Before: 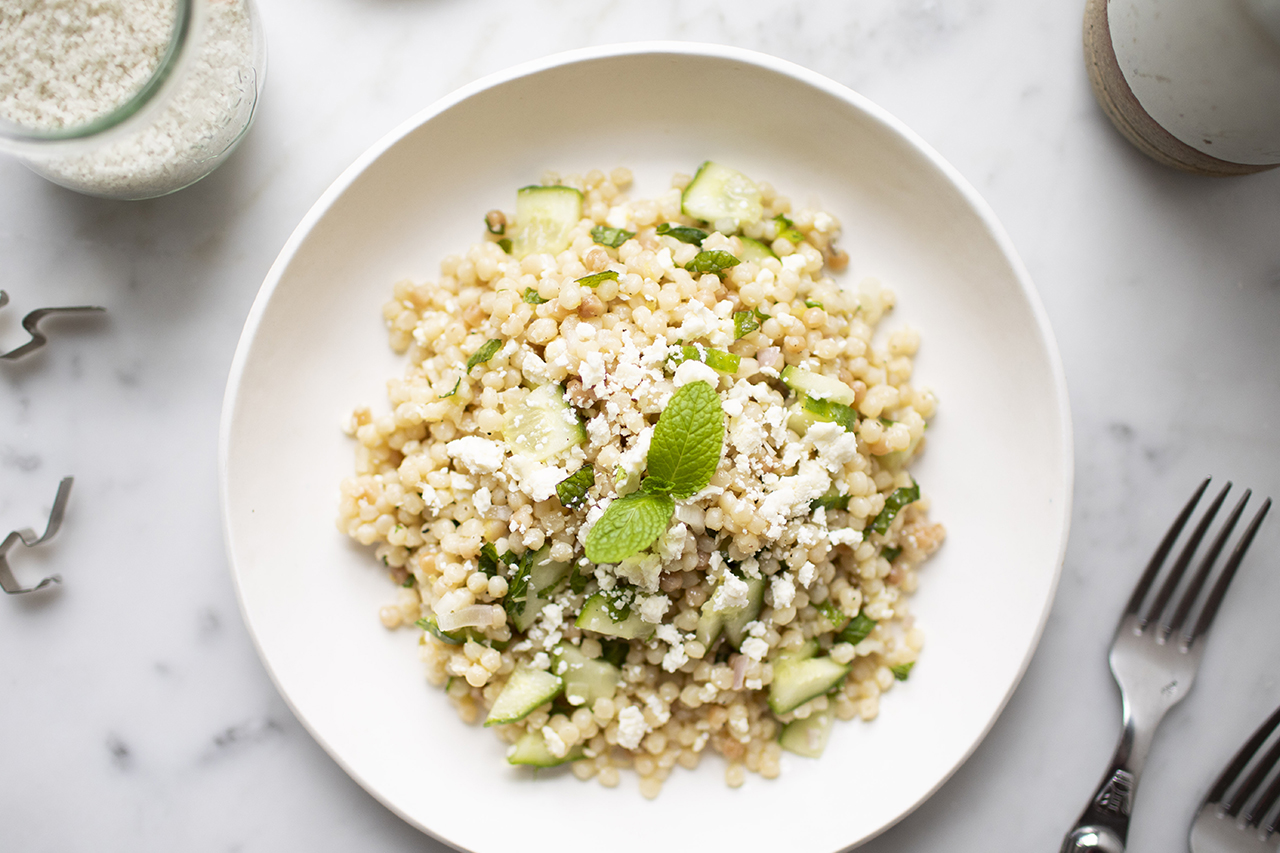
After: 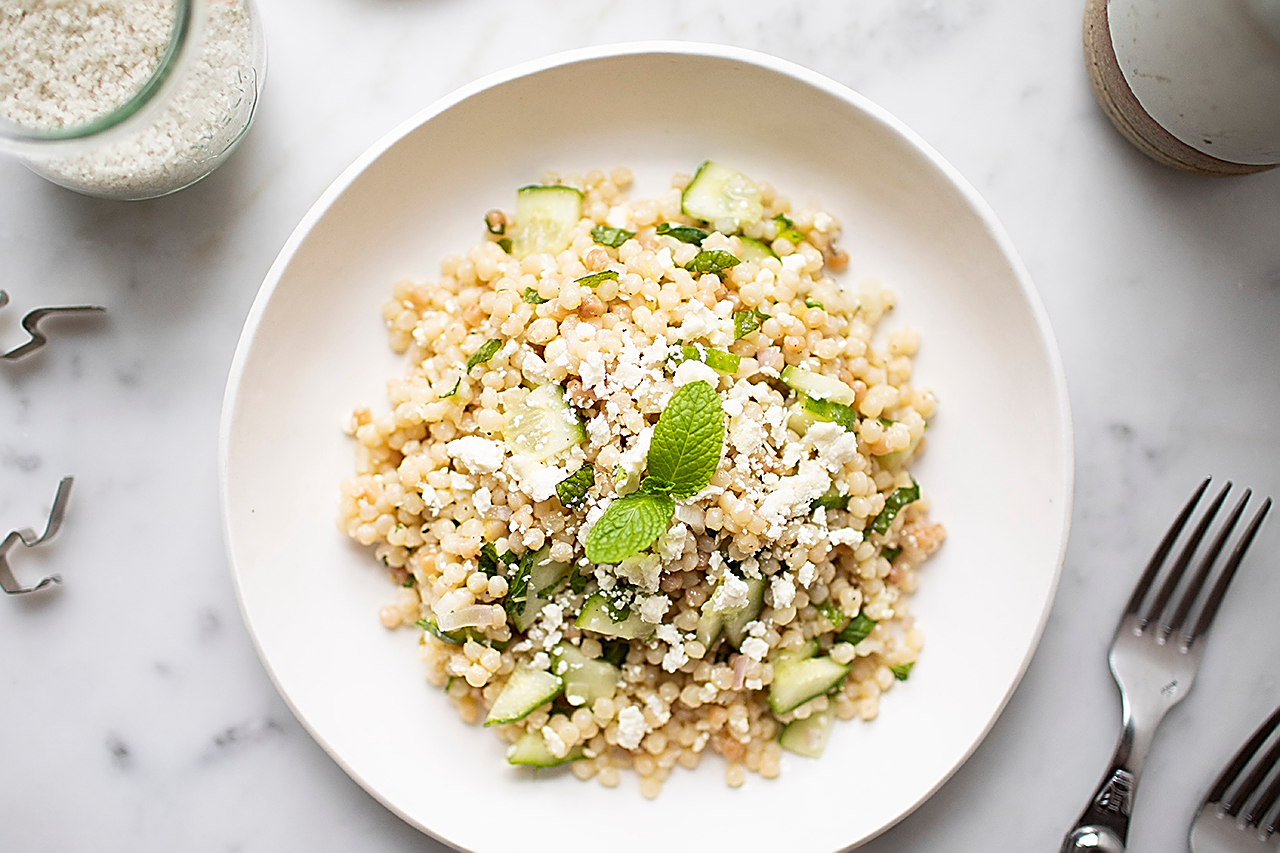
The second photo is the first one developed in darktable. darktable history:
tone equalizer: on, module defaults
sharpen: radius 1.685, amount 1.294
